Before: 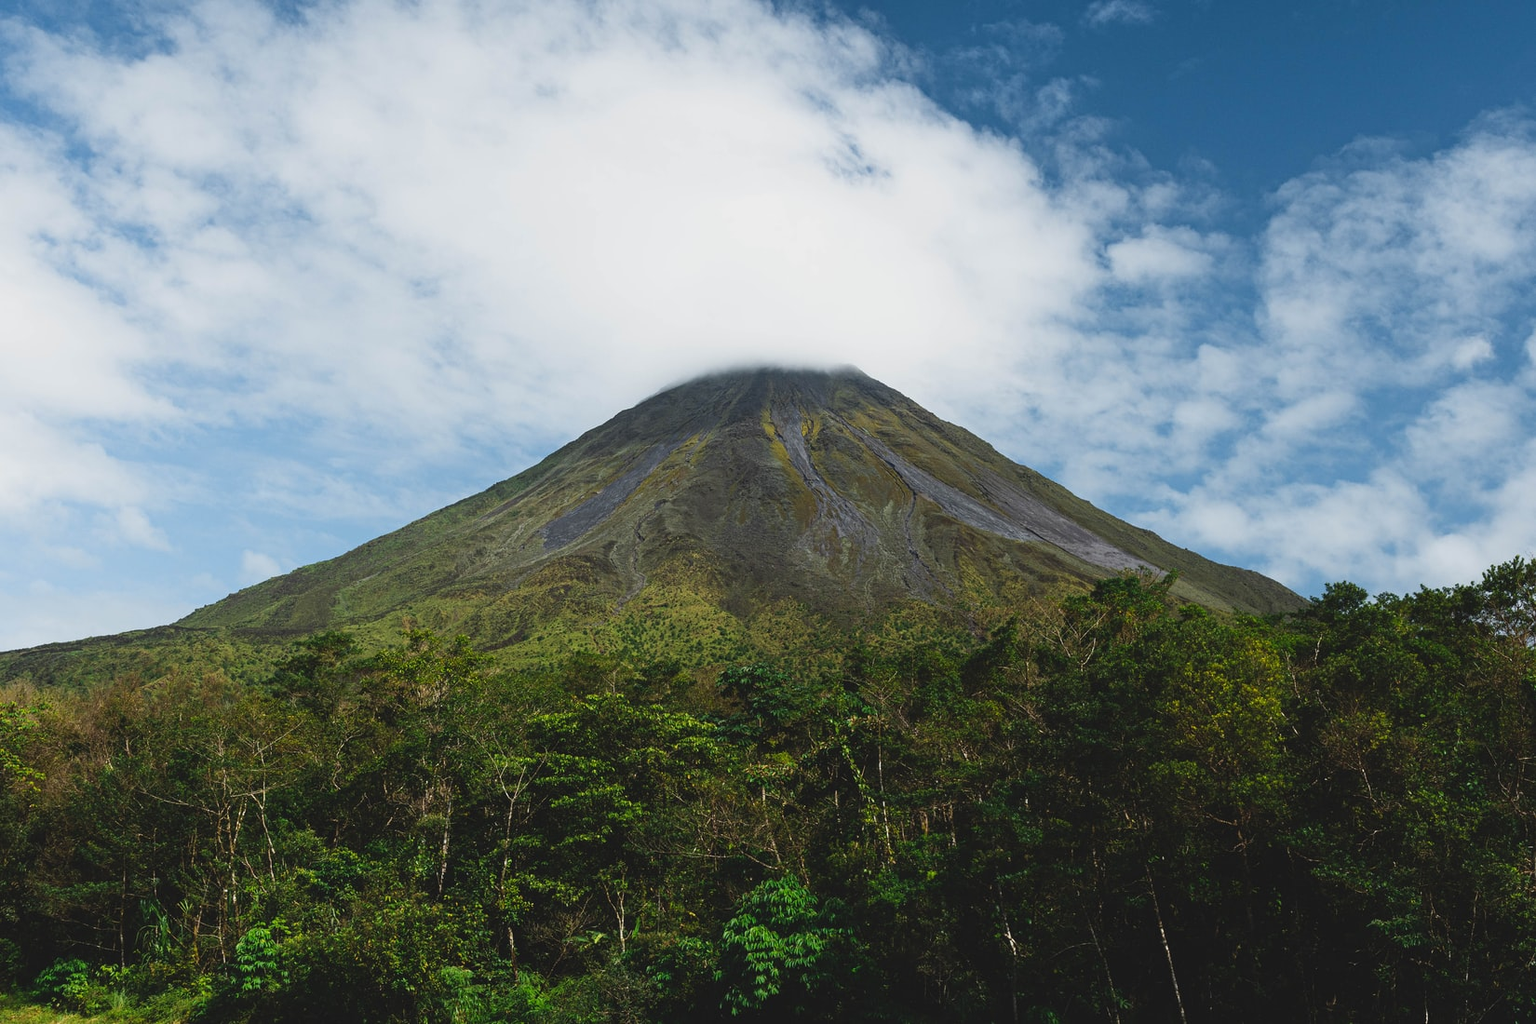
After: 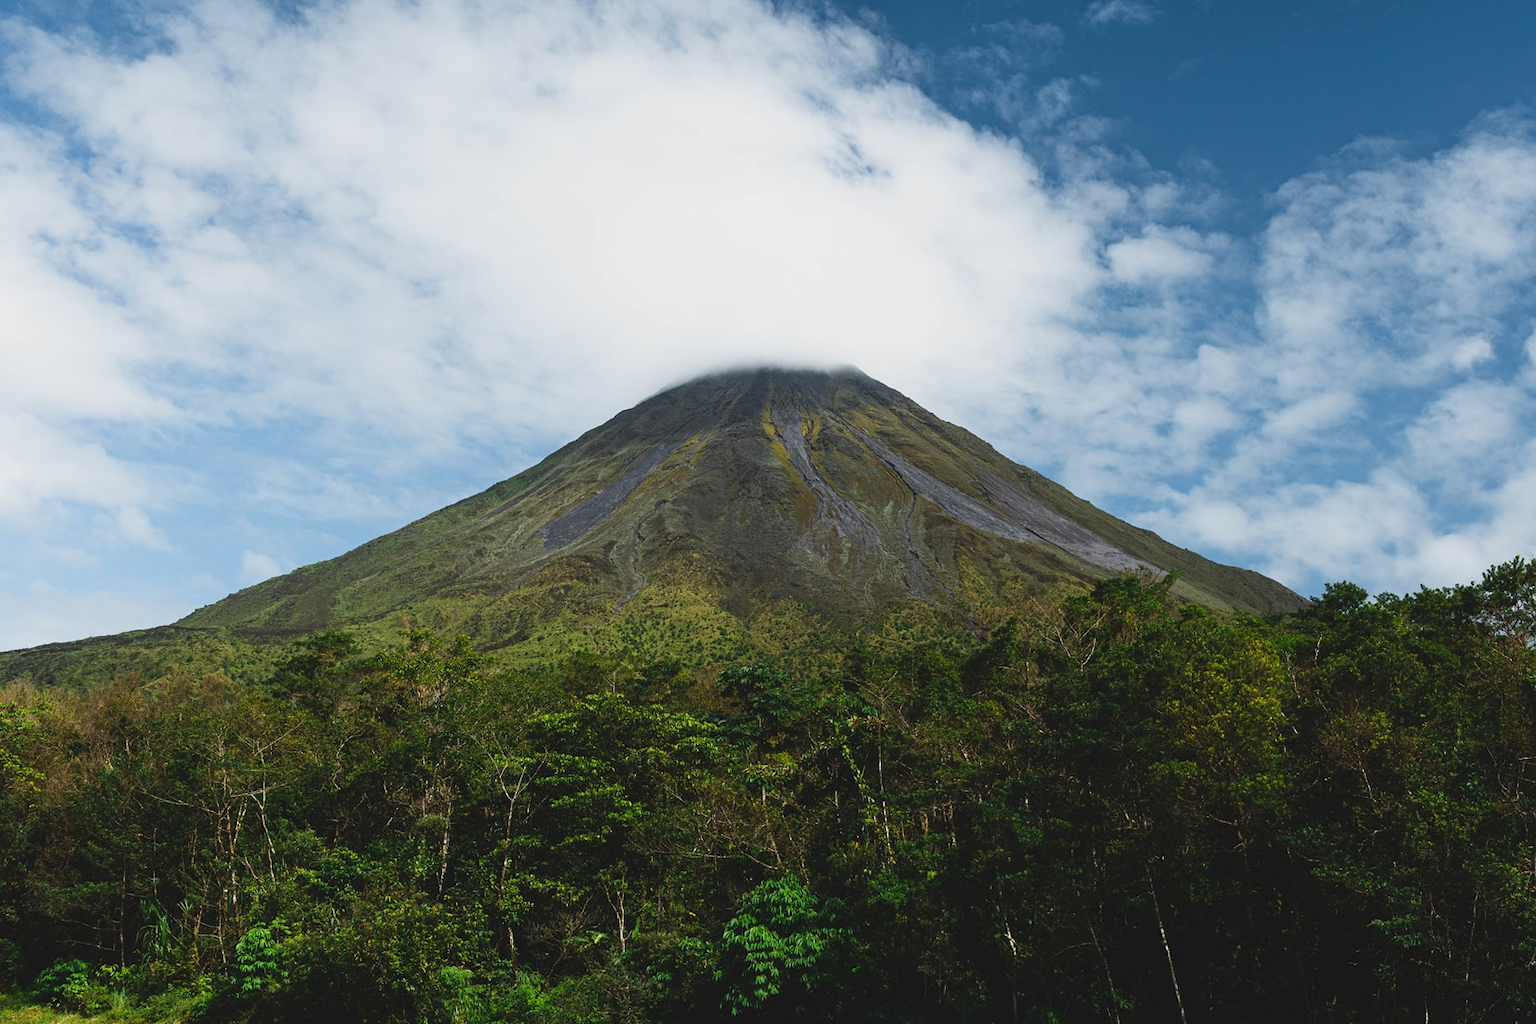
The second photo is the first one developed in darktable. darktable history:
base curve: preserve colors none
contrast brightness saturation: contrast 0.07
white balance: emerald 1
